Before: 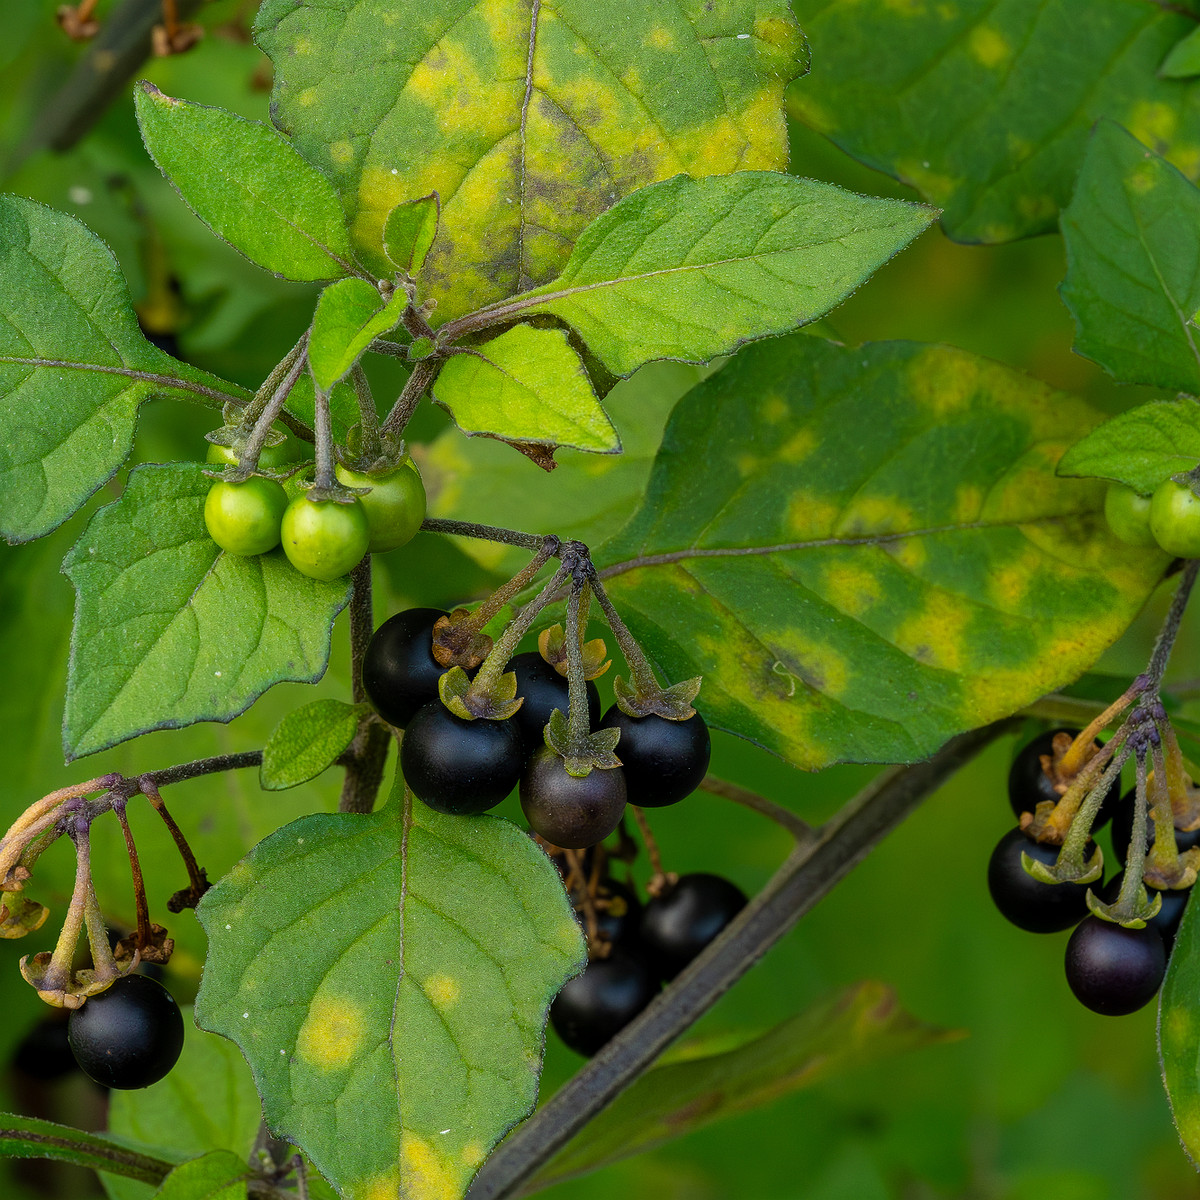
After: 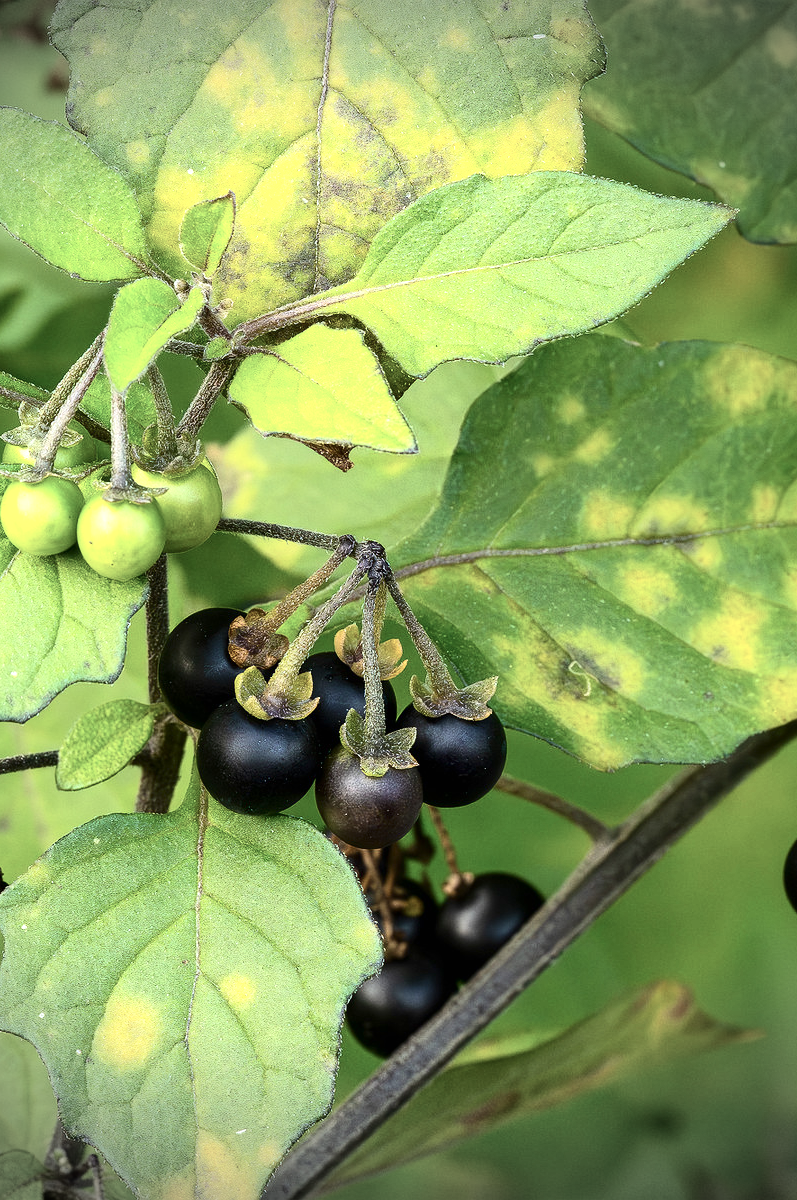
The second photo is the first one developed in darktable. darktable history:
vignetting: fall-off start 88.45%, fall-off radius 43.03%, brightness -0.679, width/height ratio 1.154, unbound false
contrast brightness saturation: contrast 0.248, saturation -0.316
exposure: black level correction 0, exposure 1.199 EV, compensate exposure bias true, compensate highlight preservation false
crop: left 17.01%, right 16.496%
